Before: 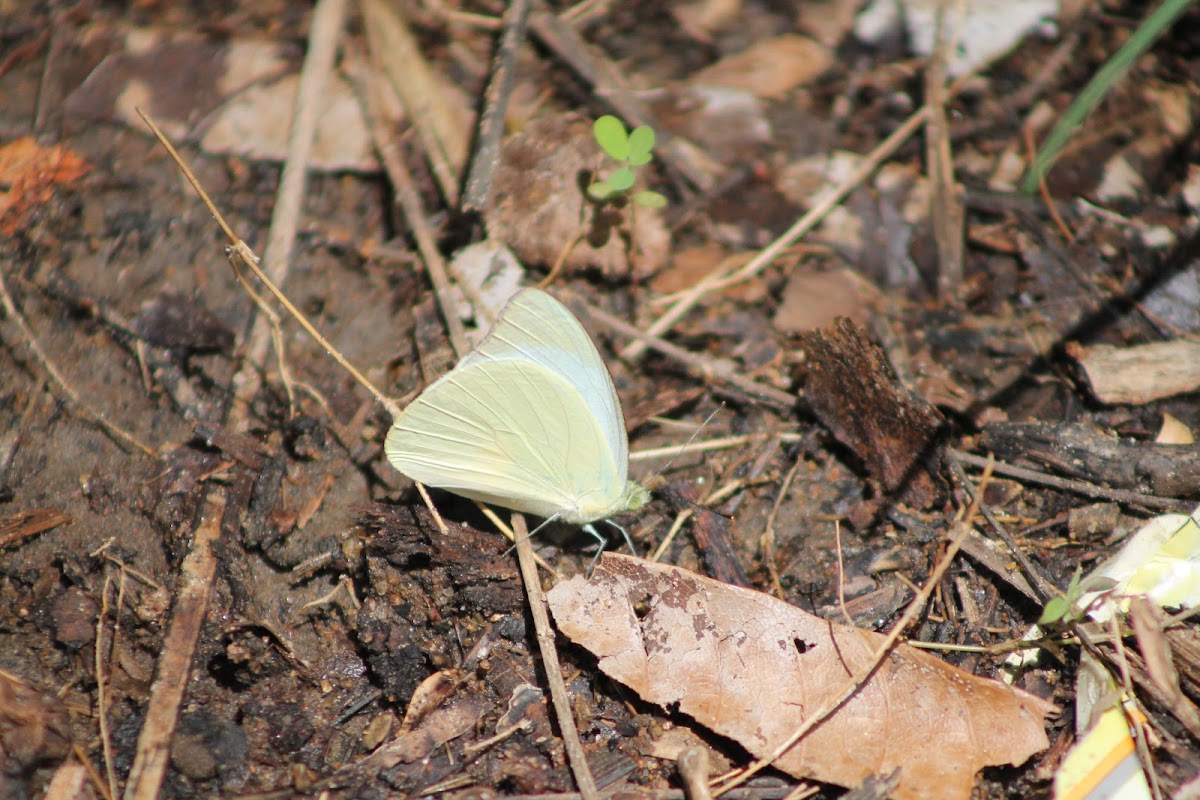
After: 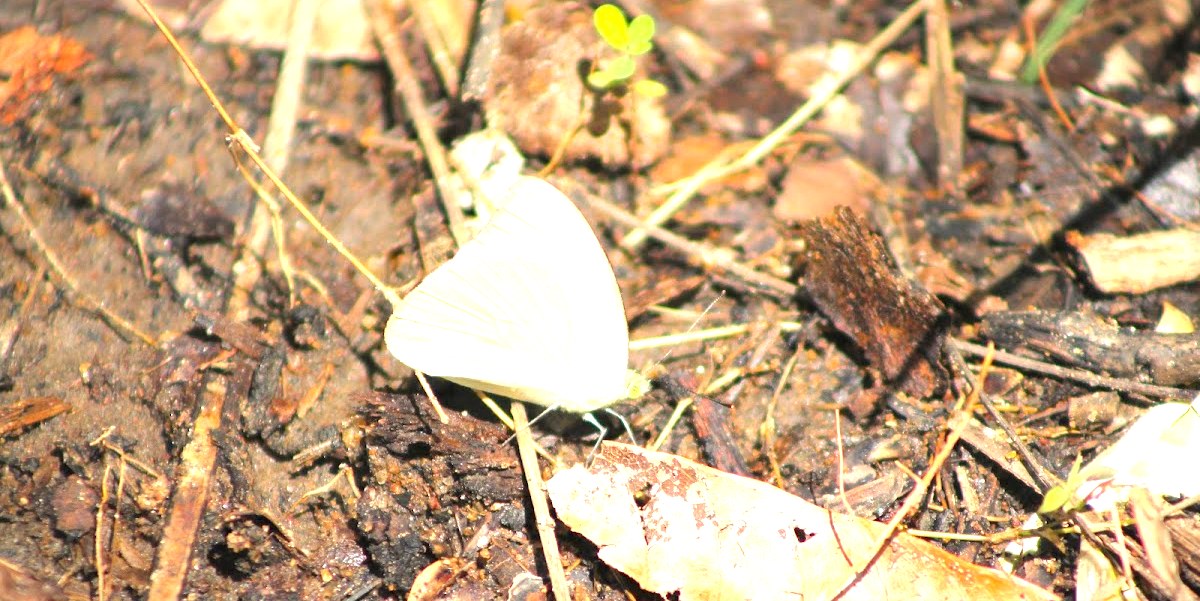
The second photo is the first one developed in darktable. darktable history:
vignetting: fall-off start 99.44%, width/height ratio 1.304, unbound false
exposure: black level correction 0, exposure 1 EV, compensate highlight preservation false
crop: top 13.877%, bottom 10.991%
color balance rgb: highlights gain › chroma 2.979%, highlights gain › hue 75.66°, perceptual saturation grading › global saturation 19.8%, perceptual brilliance grading › global brilliance 9.558%, perceptual brilliance grading › shadows 15.476%
